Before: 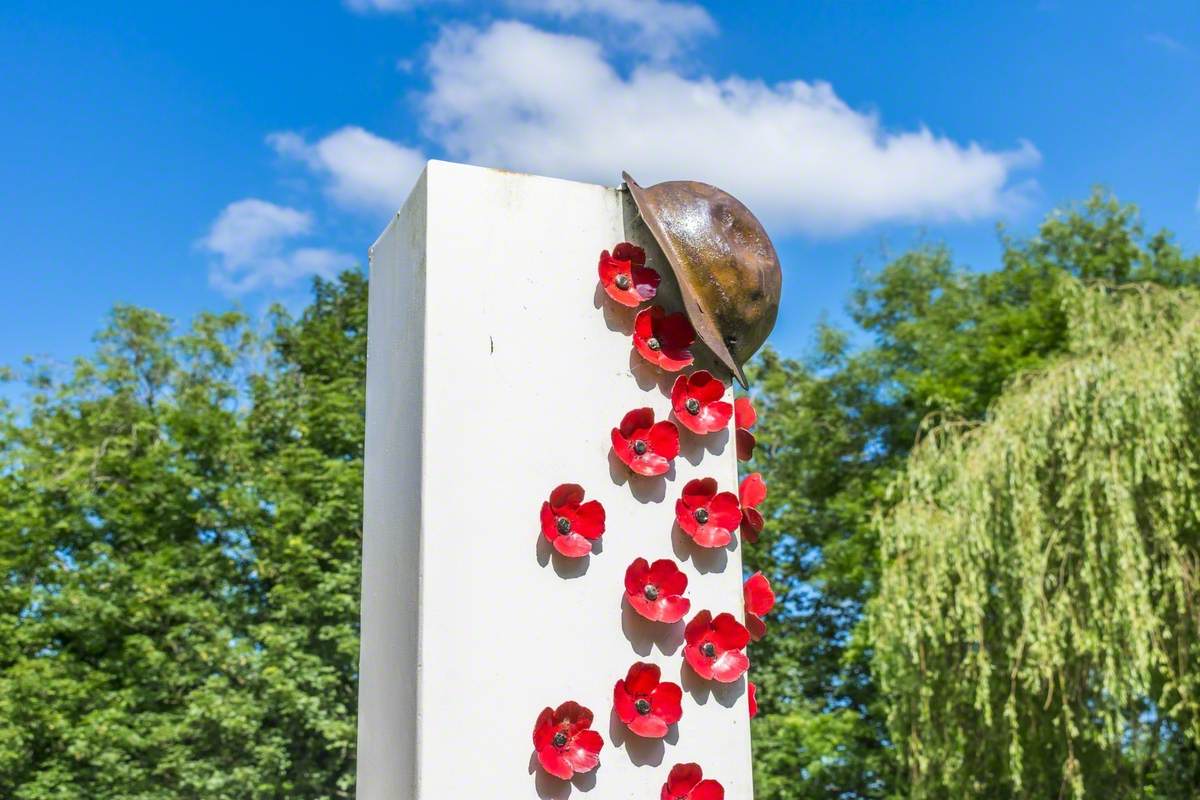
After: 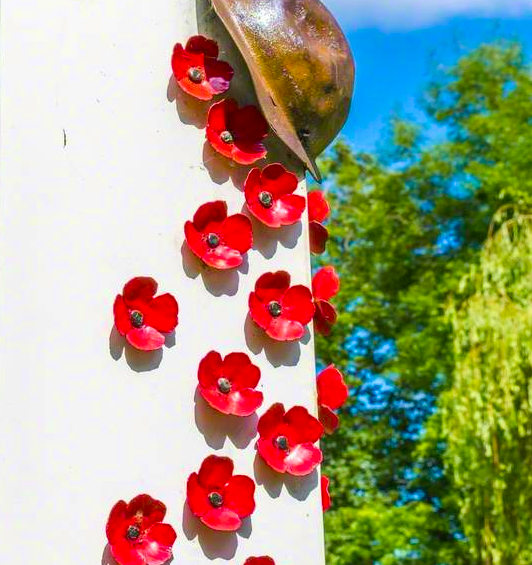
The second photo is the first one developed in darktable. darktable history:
crop: left 35.64%, top 25.957%, right 20.021%, bottom 3.35%
velvia: strength 51.03%, mid-tones bias 0.51
